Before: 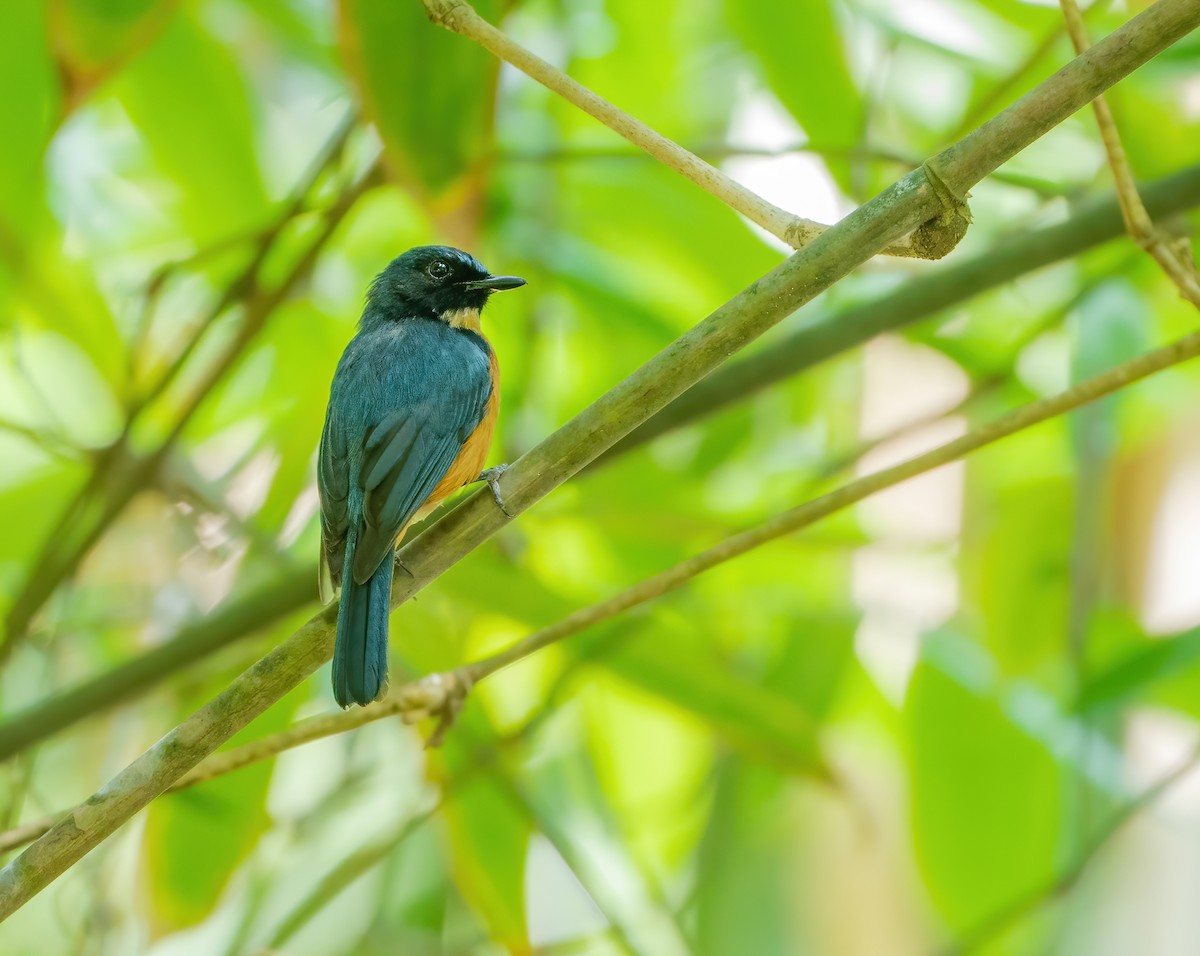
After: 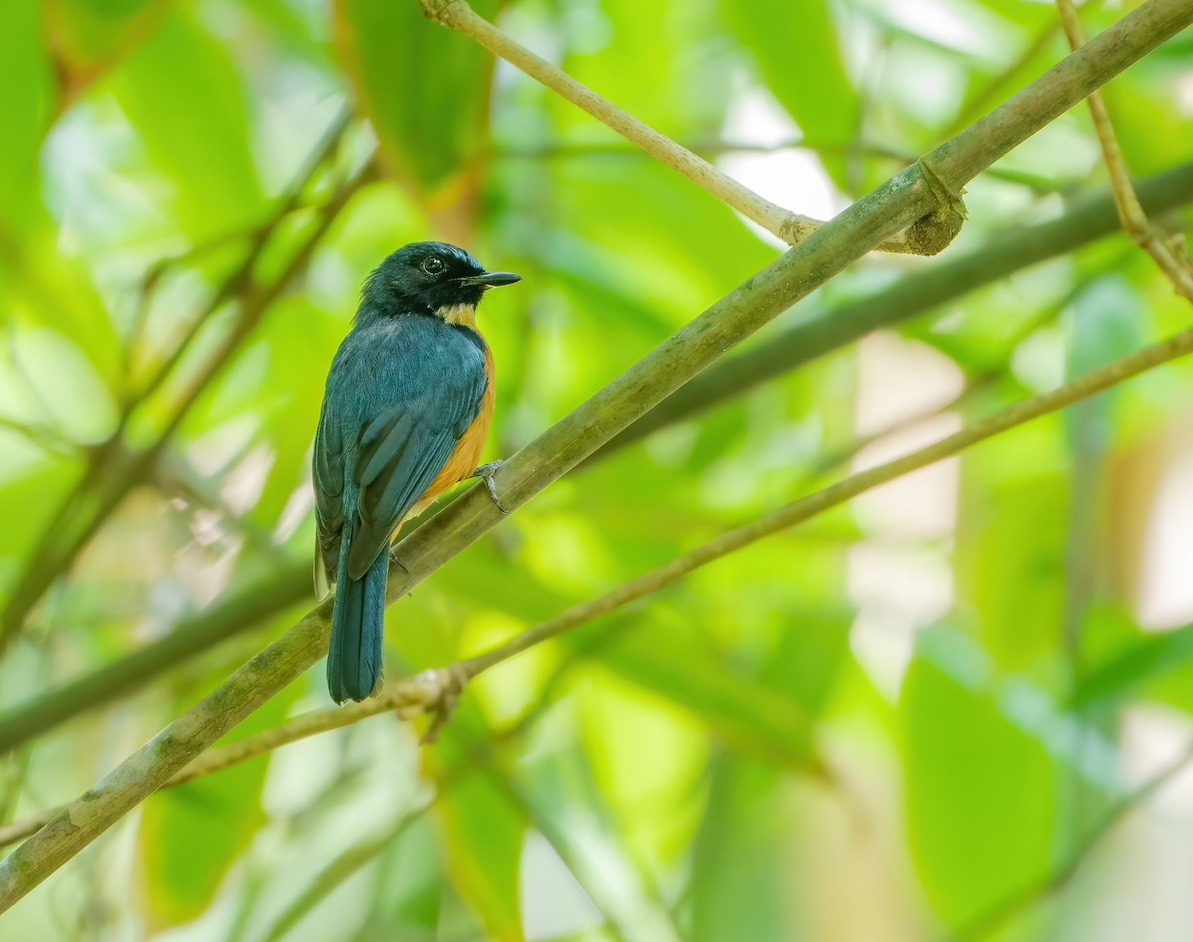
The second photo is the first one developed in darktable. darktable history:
crop: left 0.422%, top 0.513%, right 0.138%, bottom 0.928%
